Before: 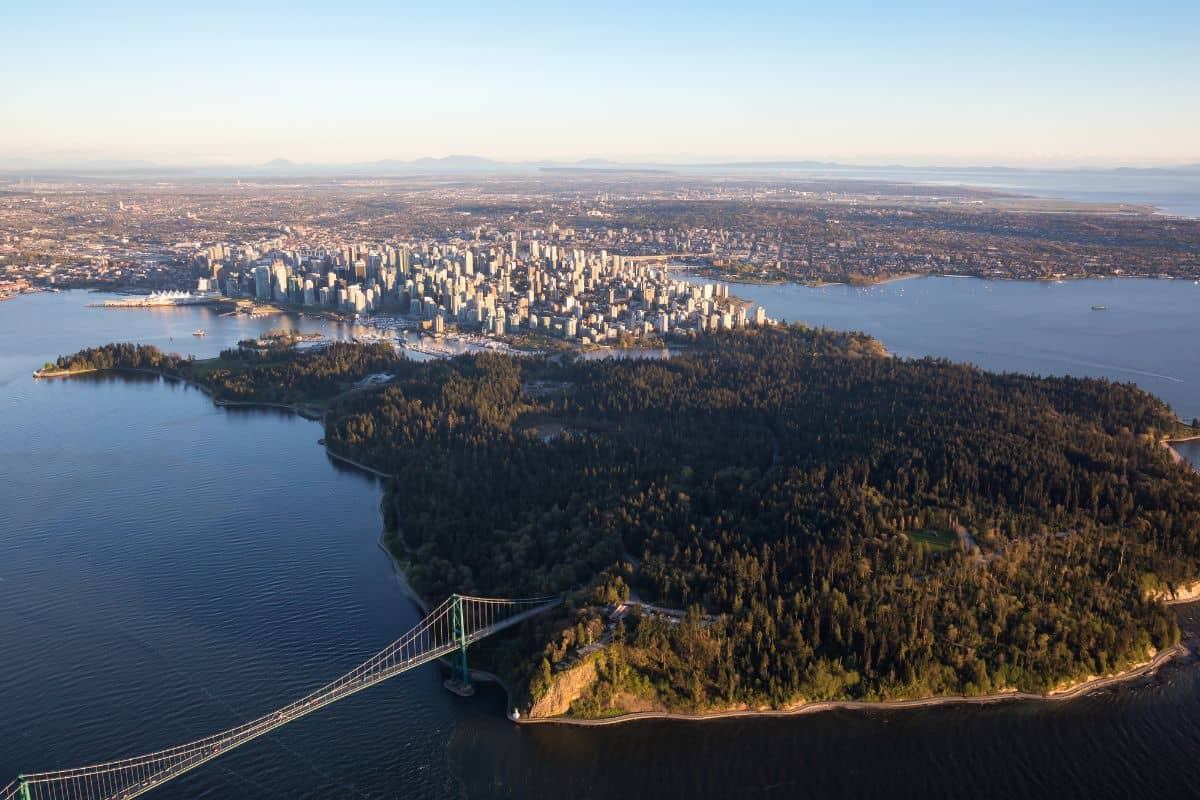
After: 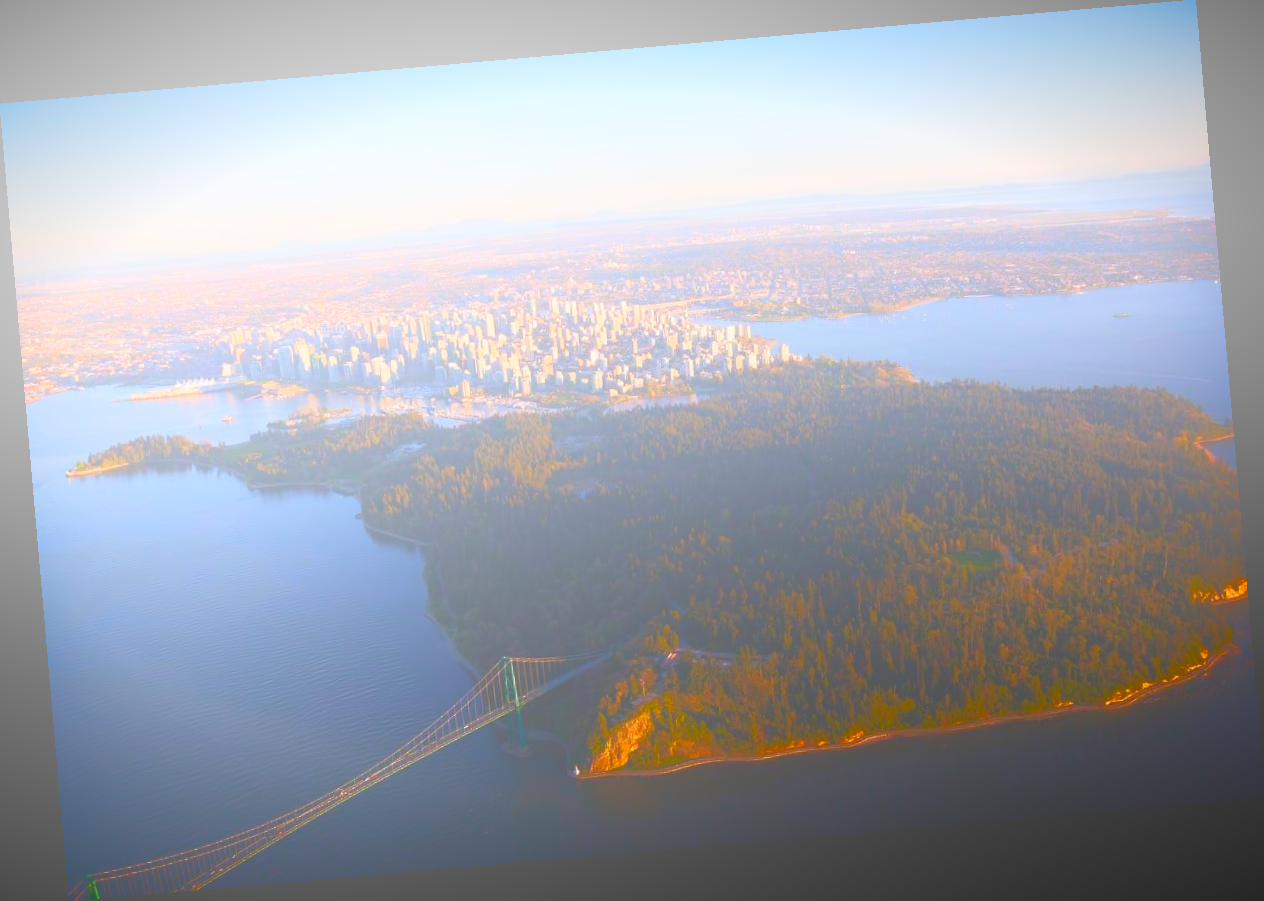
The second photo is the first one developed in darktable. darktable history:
vignetting: fall-off start 98.29%, fall-off radius 100%, brightness -1, saturation 0.5, width/height ratio 1.428
shadows and highlights: shadows -70, highlights 35, soften with gaussian
bloom: size 85%, threshold 5%, strength 85%
tone equalizer: -8 EV -0.002 EV, -7 EV 0.005 EV, -6 EV -0.009 EV, -5 EV 0.011 EV, -4 EV -0.012 EV, -3 EV 0.007 EV, -2 EV -0.062 EV, -1 EV -0.293 EV, +0 EV -0.582 EV, smoothing diameter 2%, edges refinement/feathering 20, mask exposure compensation -1.57 EV, filter diffusion 5
white balance: red 1.009, blue 1.027
rotate and perspective: rotation -4.98°, automatic cropping off
